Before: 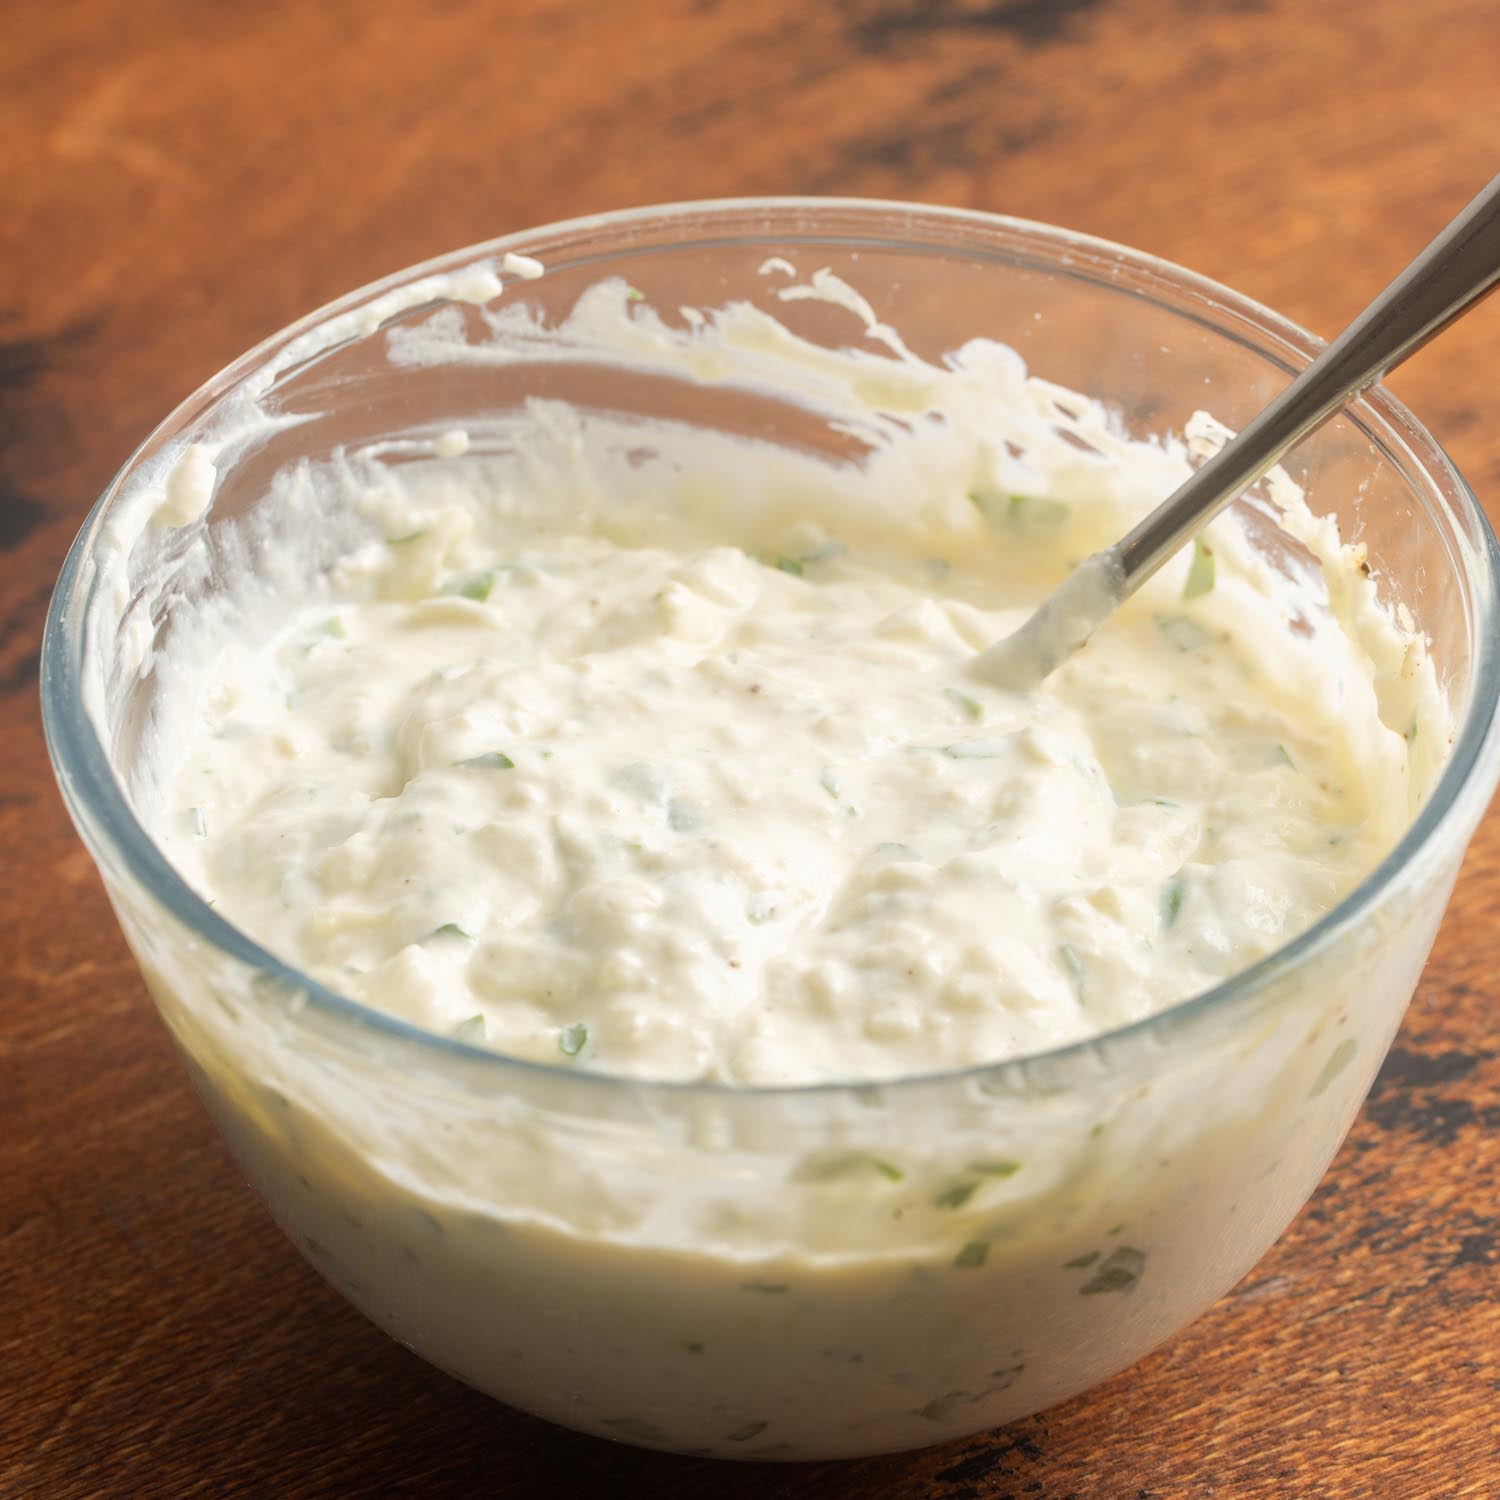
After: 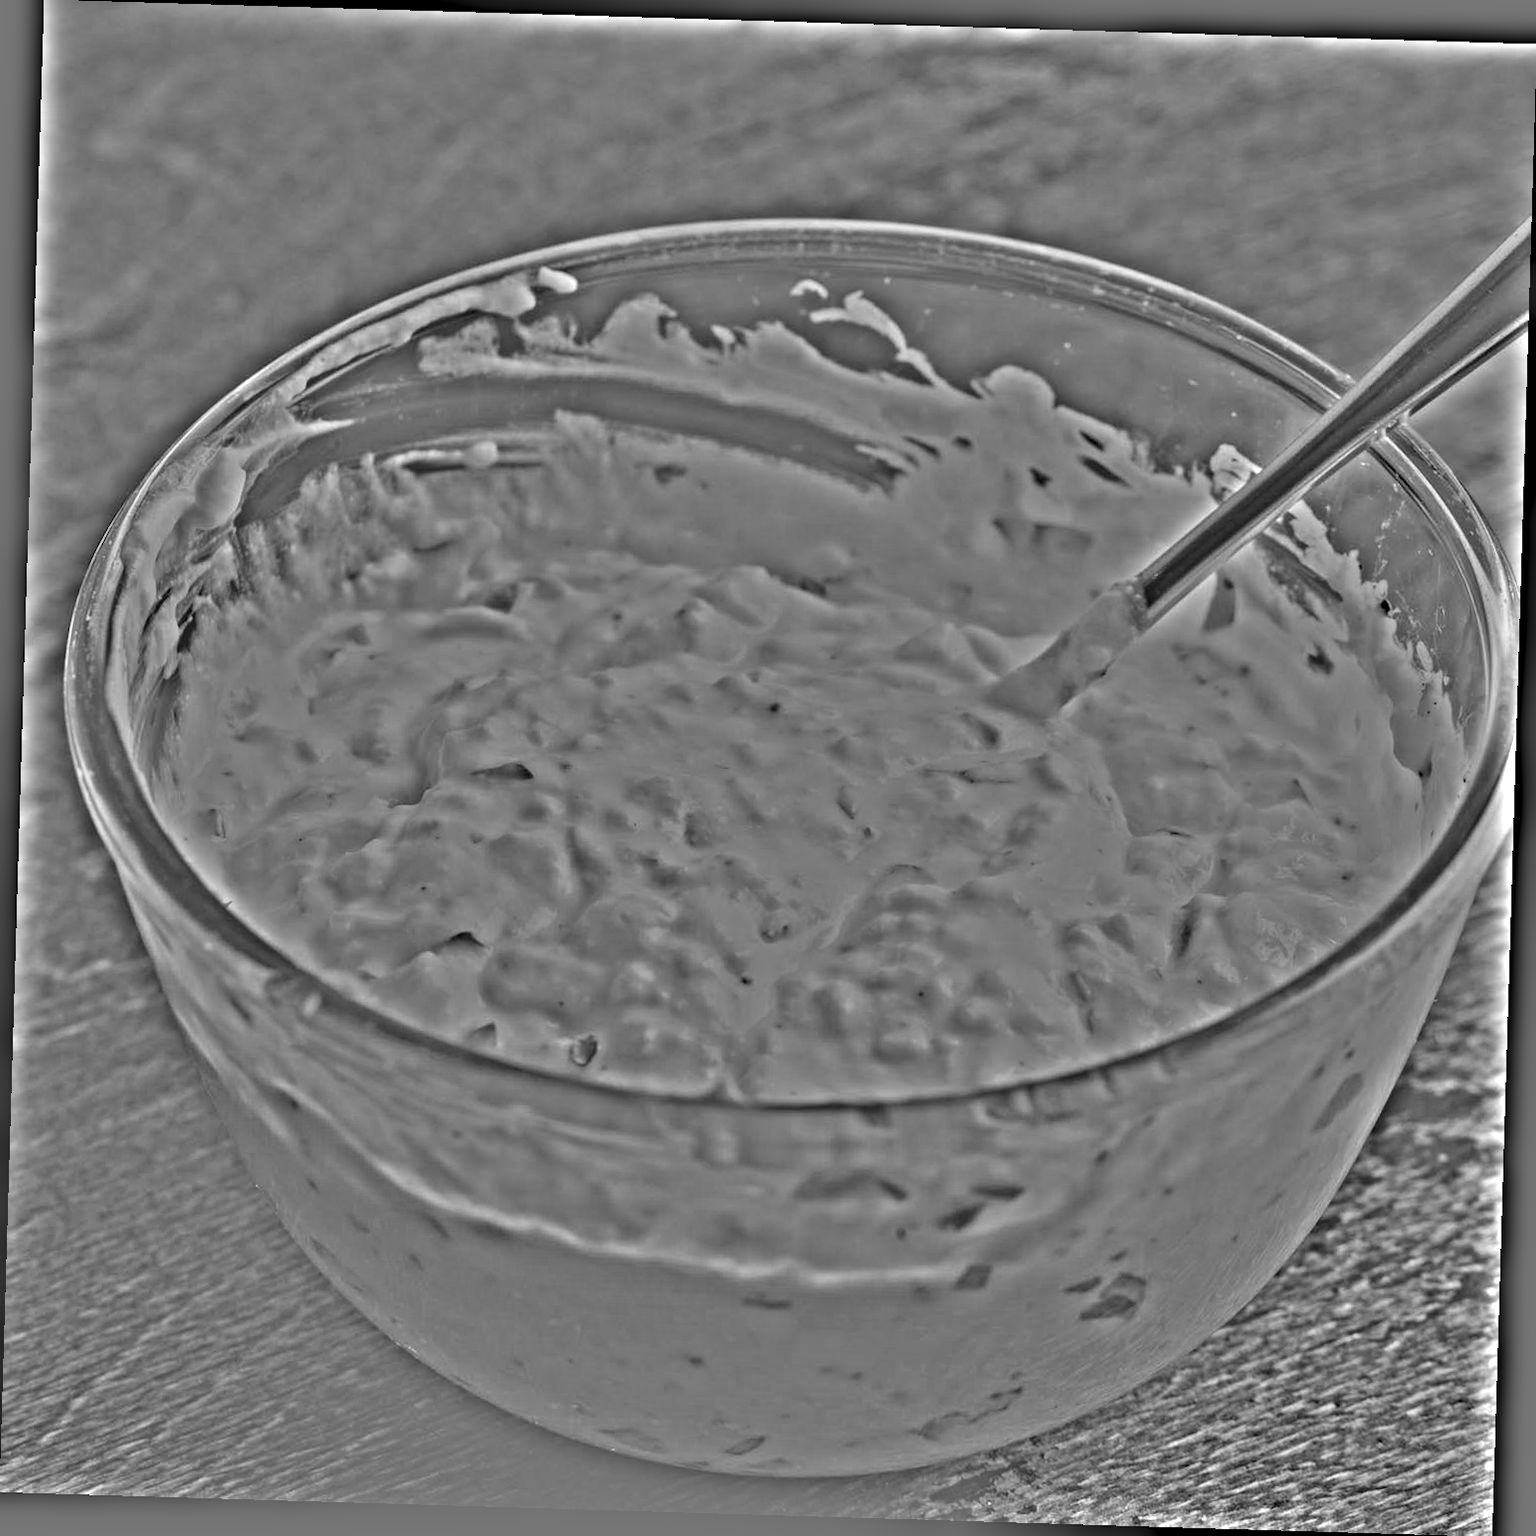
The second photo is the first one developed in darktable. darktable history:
rotate and perspective: rotation 1.72°, automatic cropping off
contrast brightness saturation: saturation -0.04
color contrast: green-magenta contrast 0.8, blue-yellow contrast 1.1, unbound 0
highpass: on, module defaults
